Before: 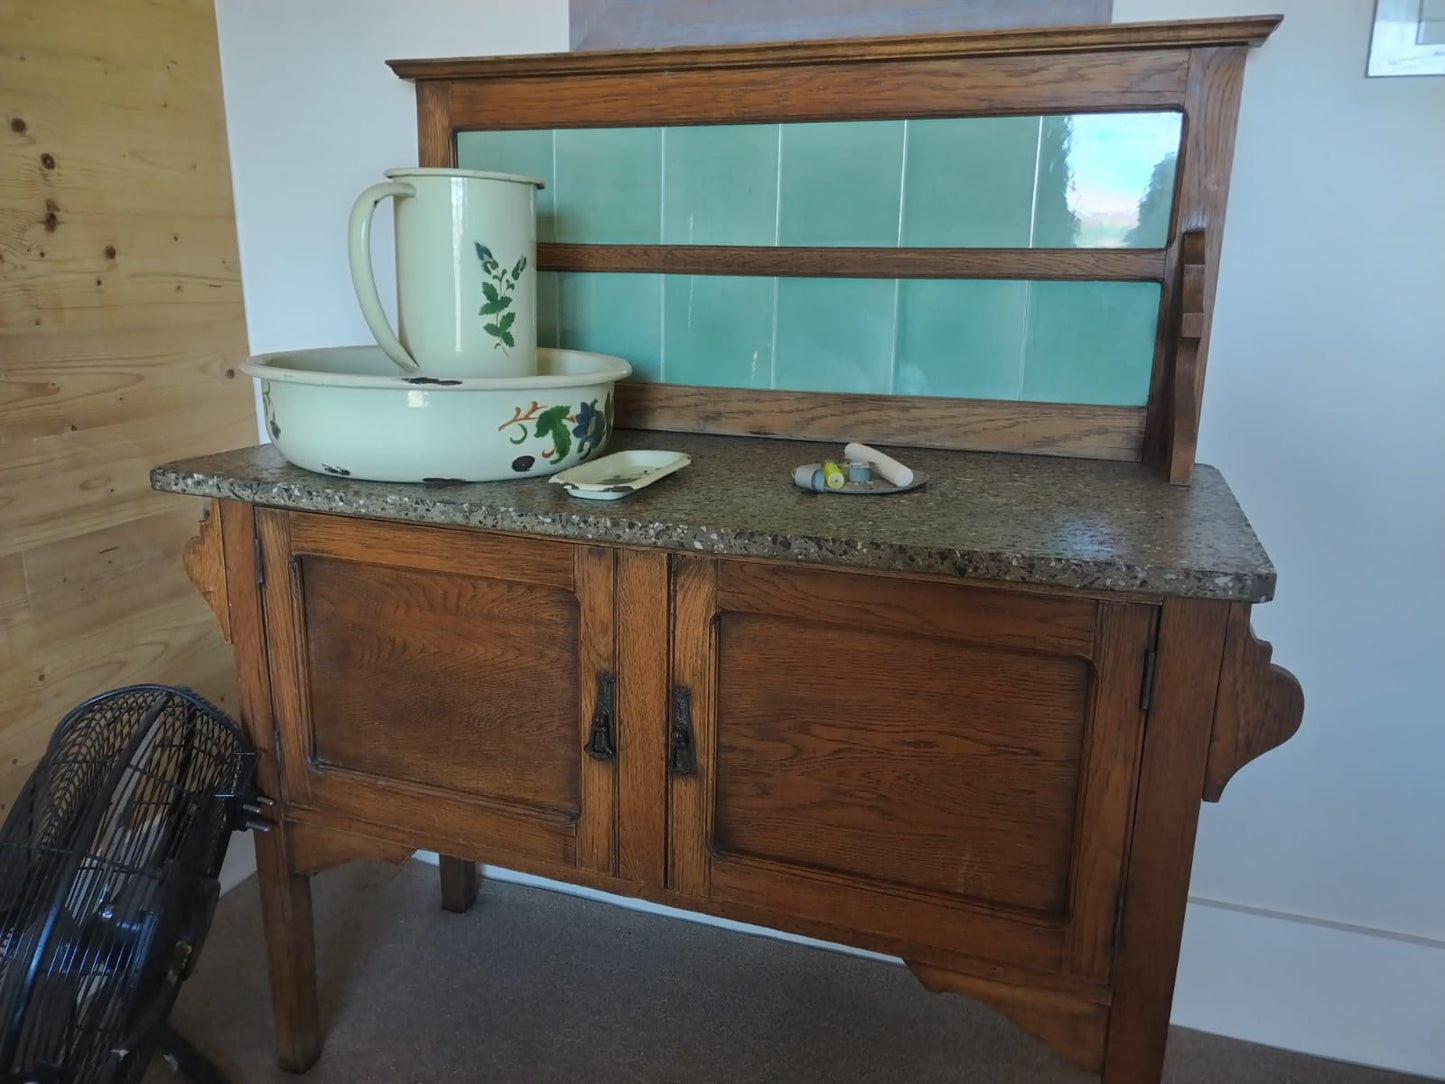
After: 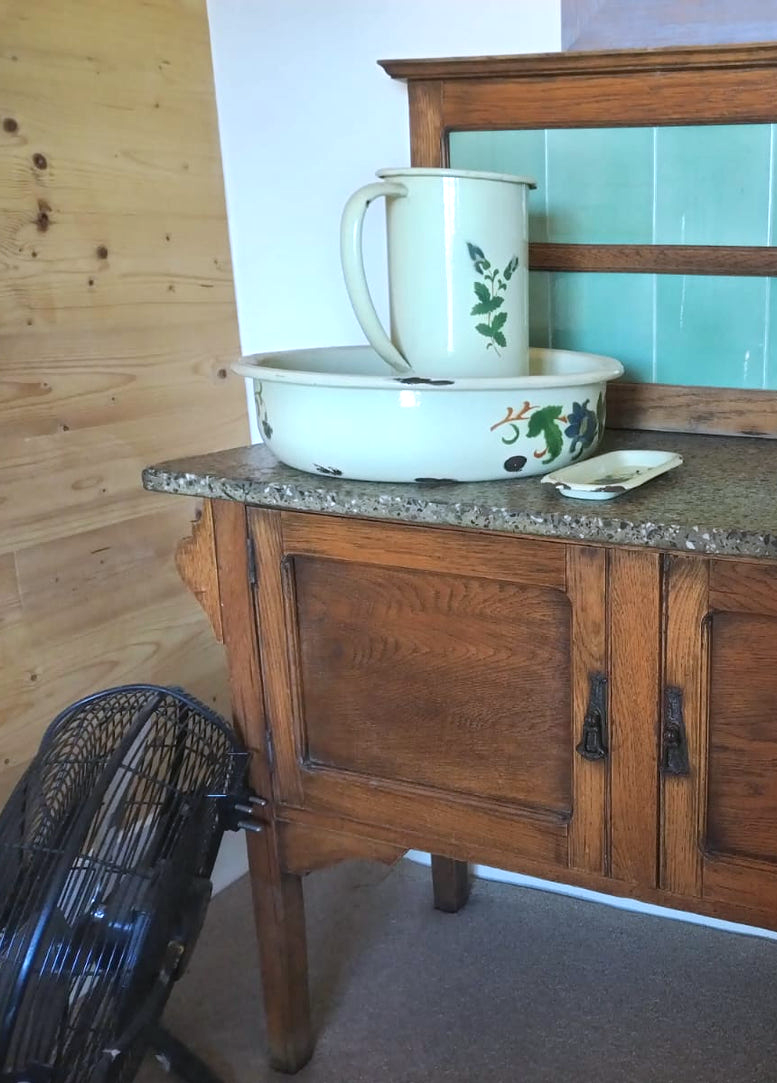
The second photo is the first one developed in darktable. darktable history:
exposure: black level correction 0, exposure 0.7 EV, compensate highlight preservation false
color calibration: illuminant as shot in camera, x 0.358, y 0.373, temperature 4628.91 K
crop: left 0.587%, right 45.588%, bottom 0.086%
